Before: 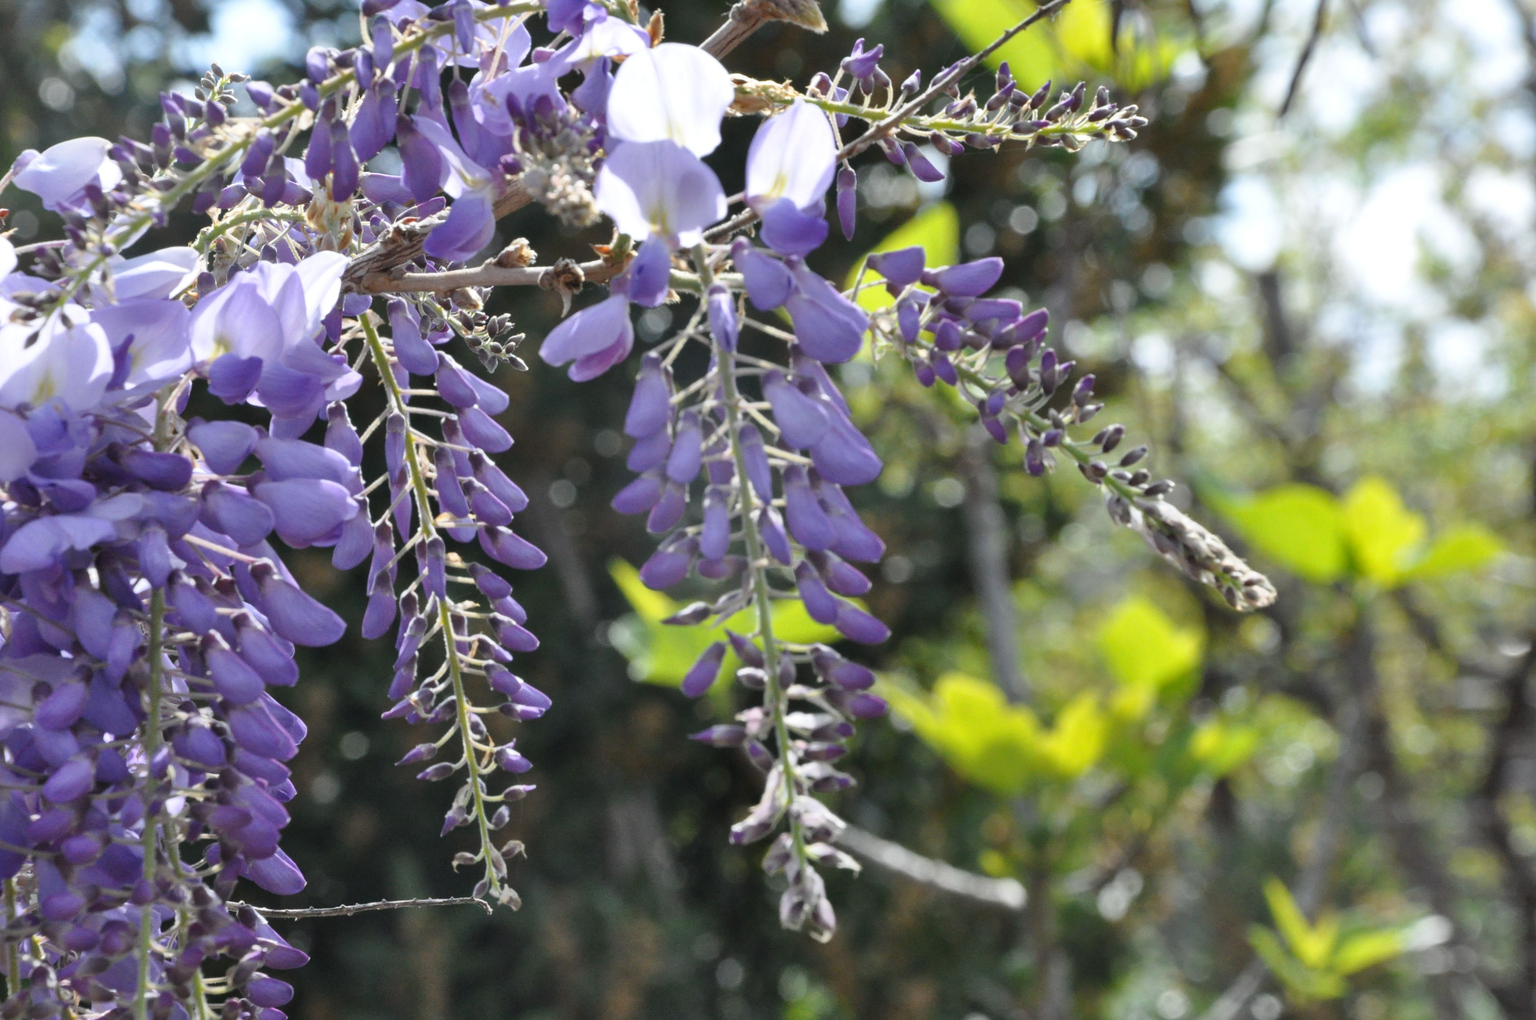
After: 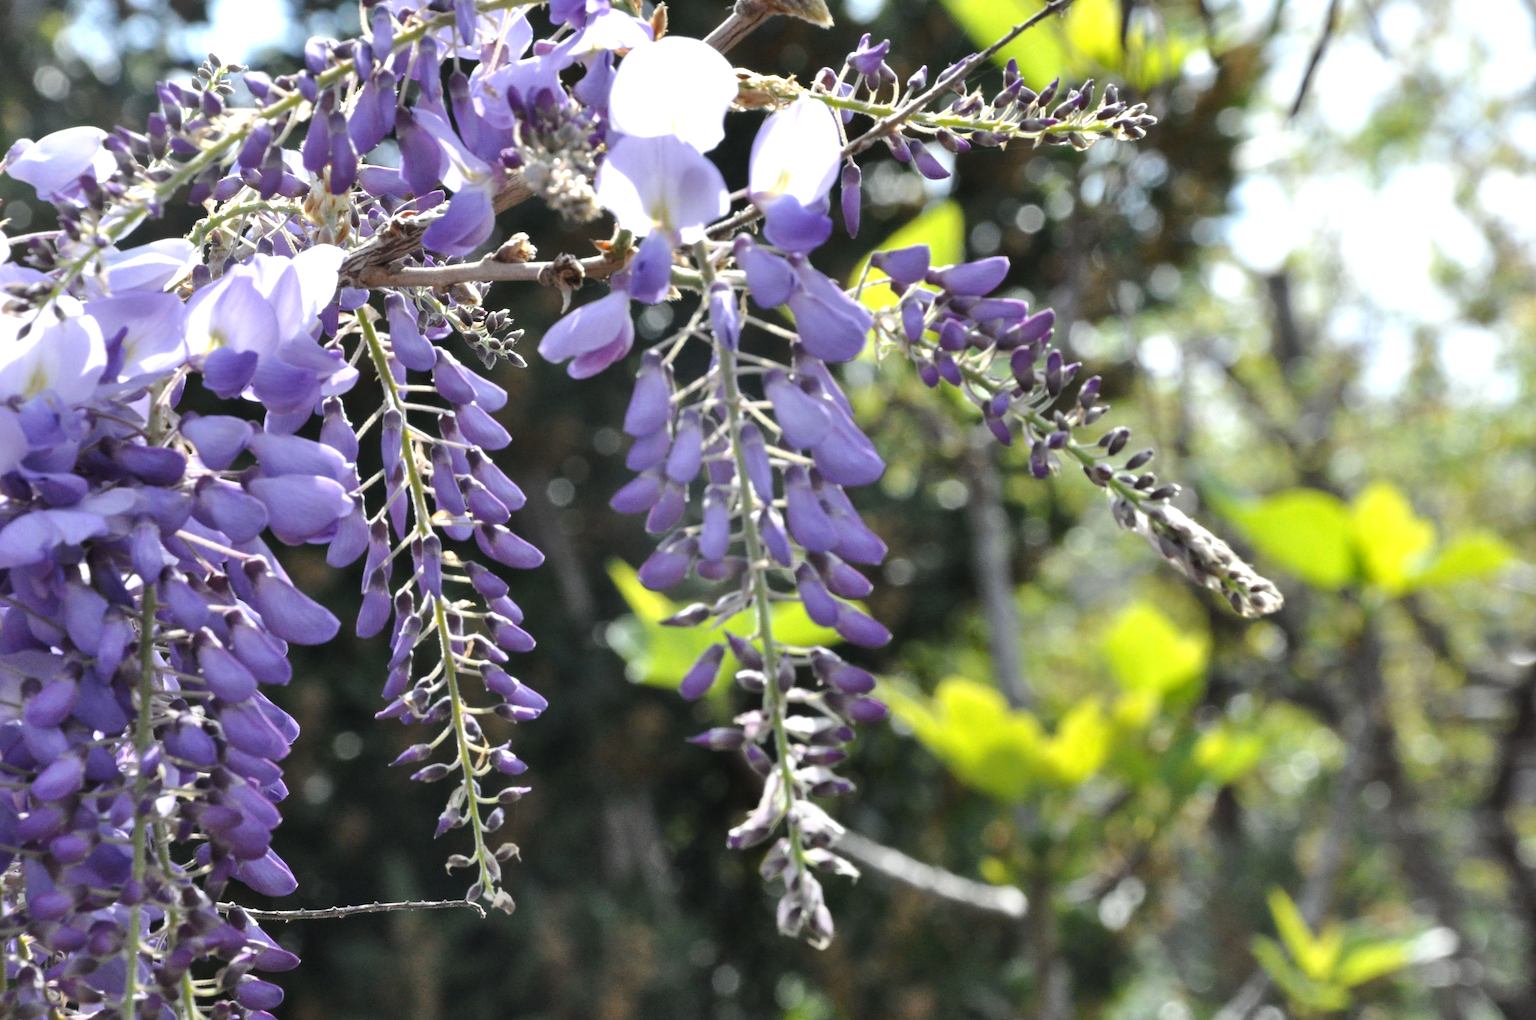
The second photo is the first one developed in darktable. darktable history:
crop and rotate: angle -0.5°
tone equalizer: -8 EV -0.417 EV, -7 EV -0.389 EV, -6 EV -0.333 EV, -5 EV -0.222 EV, -3 EV 0.222 EV, -2 EV 0.333 EV, -1 EV 0.389 EV, +0 EV 0.417 EV, edges refinement/feathering 500, mask exposure compensation -1.25 EV, preserve details no
